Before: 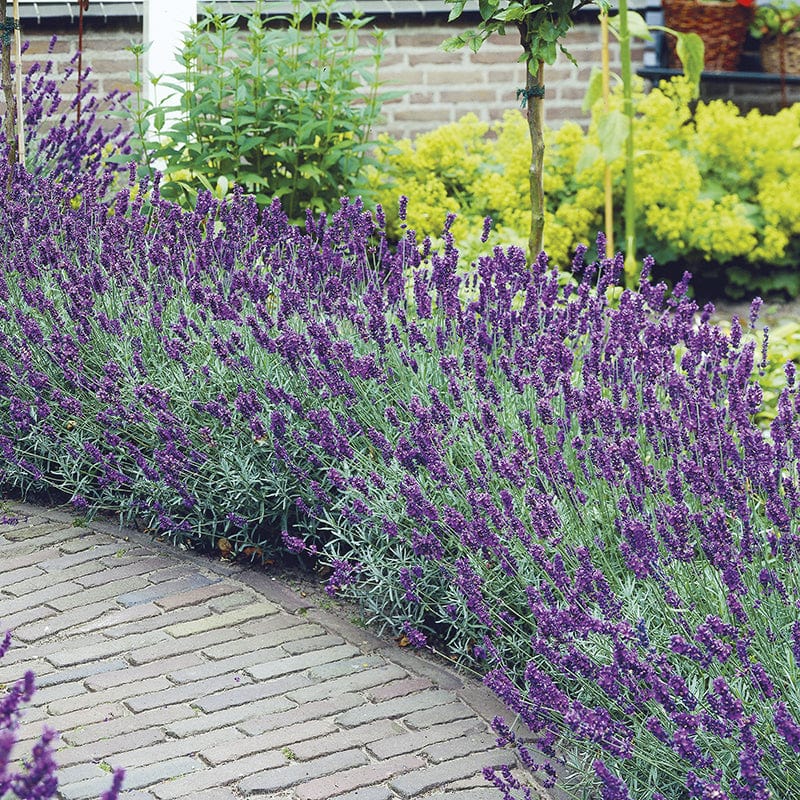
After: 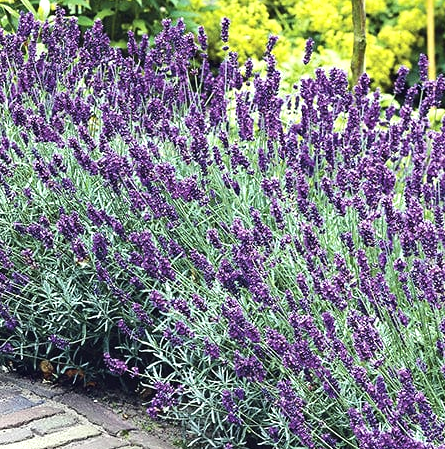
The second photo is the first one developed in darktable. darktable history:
crop and rotate: left 22.286%, top 22.291%, right 22.064%, bottom 21.572%
exposure: exposure 0.02 EV, compensate exposure bias true, compensate highlight preservation false
tone equalizer: -8 EV -0.727 EV, -7 EV -0.667 EV, -6 EV -0.623 EV, -5 EV -0.402 EV, -3 EV 0.383 EV, -2 EV 0.6 EV, -1 EV 0.683 EV, +0 EV 0.781 EV, edges refinement/feathering 500, mask exposure compensation -1.57 EV, preserve details no
haze removal: compatibility mode true, adaptive false
